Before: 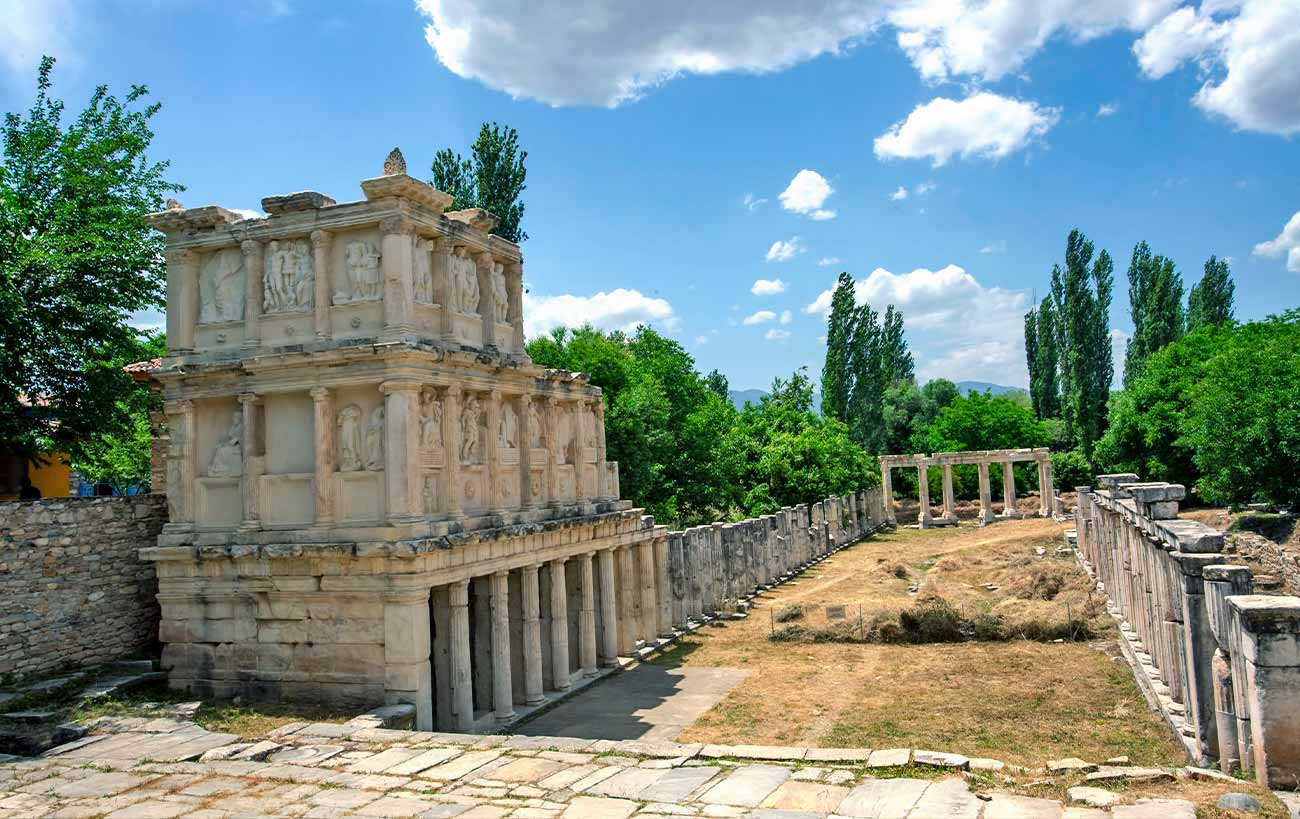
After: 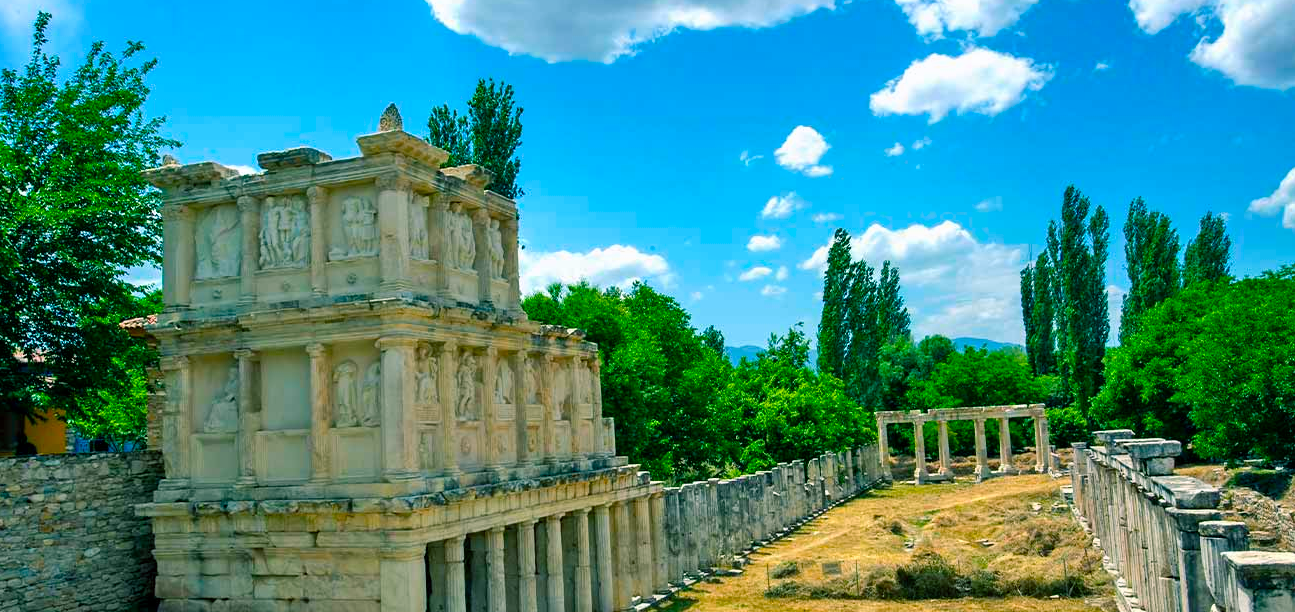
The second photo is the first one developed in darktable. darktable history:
shadows and highlights: radius 336.14, shadows 28.94, soften with gaussian
crop: left 0.33%, top 5.486%, bottom 19.75%
color balance rgb: shadows lift › chroma 1.352%, shadows lift › hue 260.92°, power › chroma 2.134%, power › hue 163.95°, linear chroma grading › global chroma 20.385%, perceptual saturation grading › global saturation 25.878%
